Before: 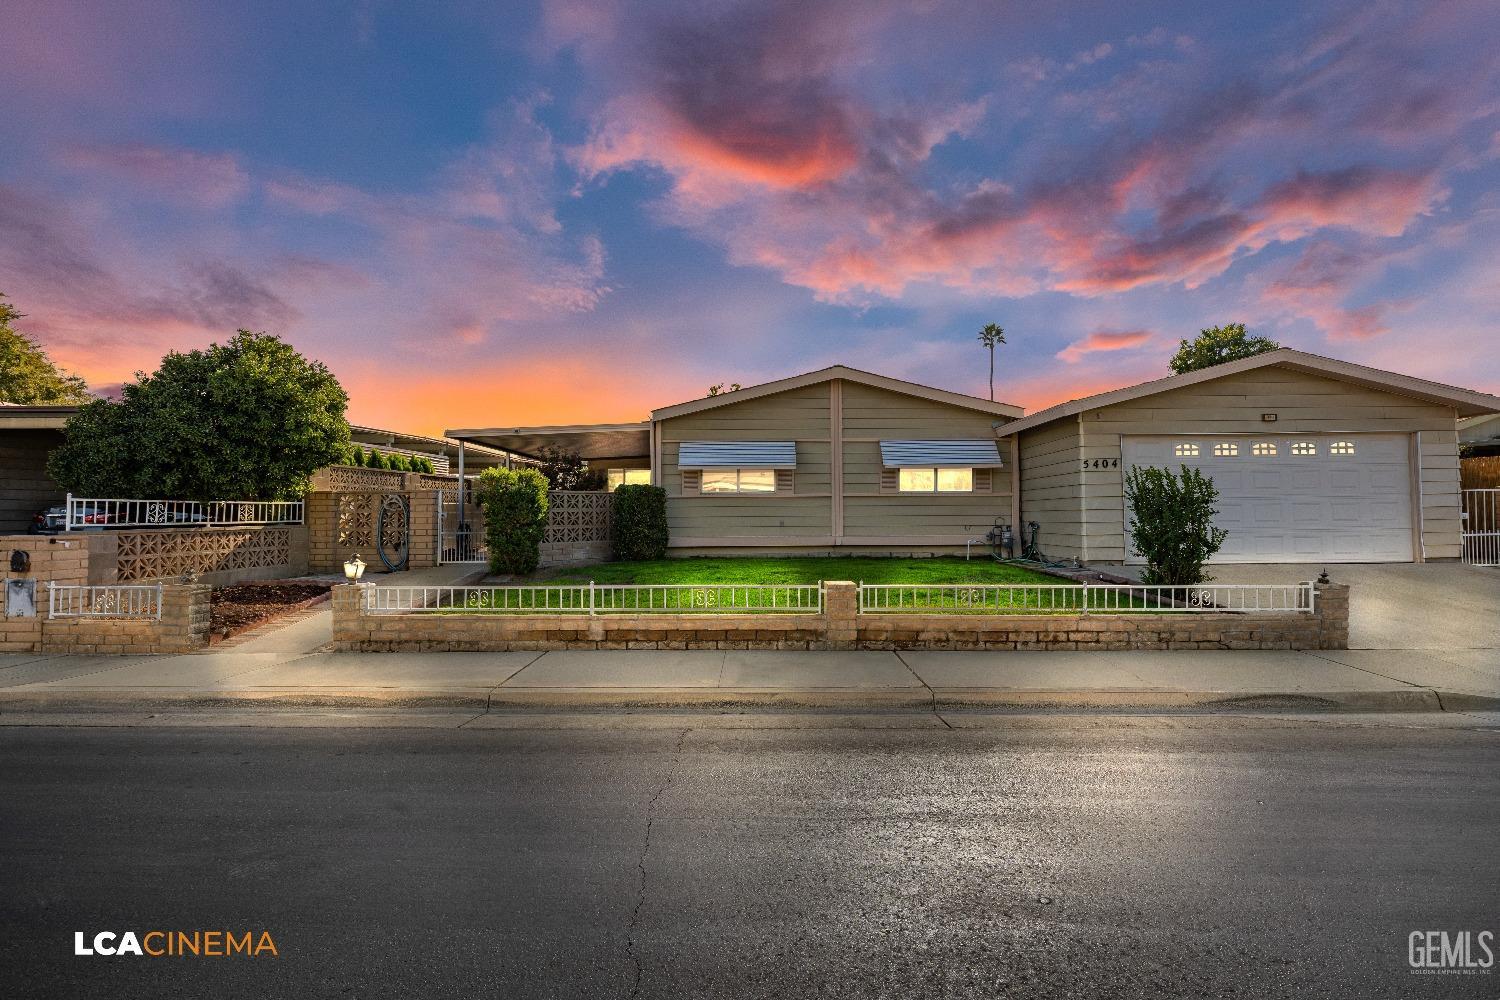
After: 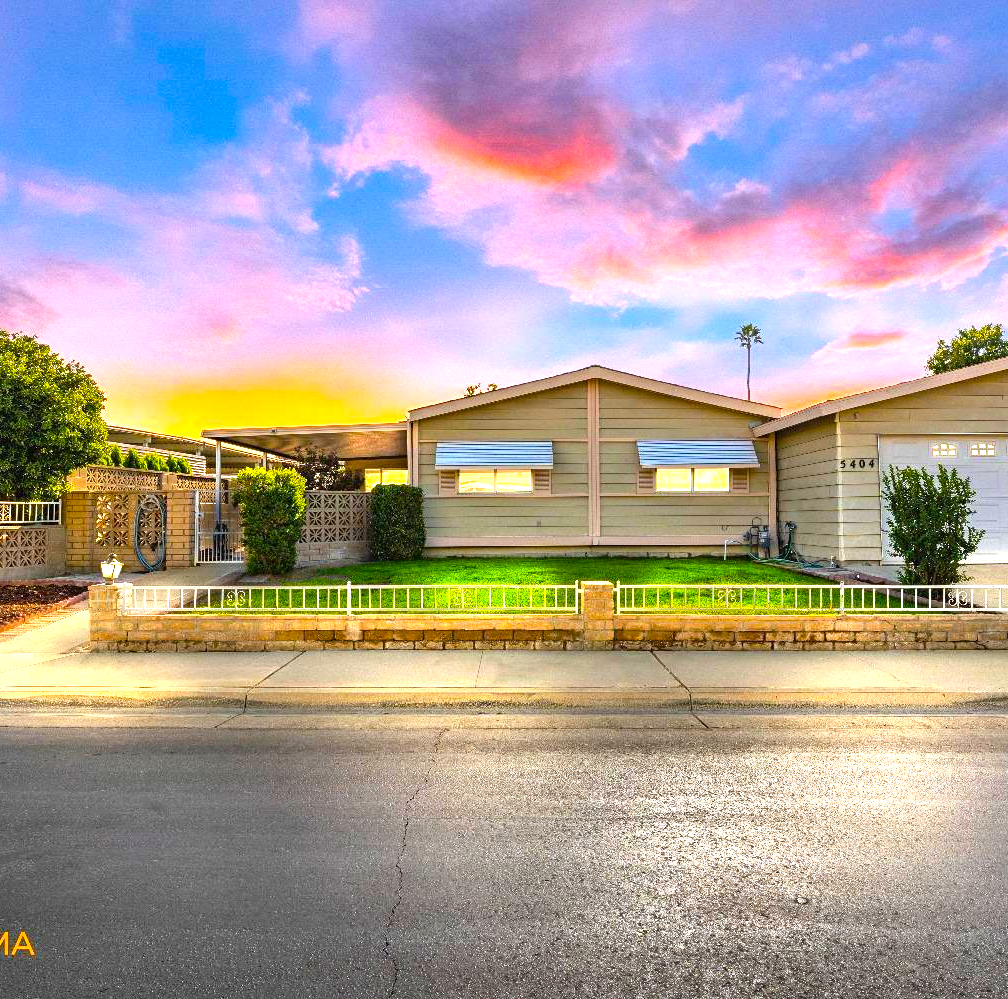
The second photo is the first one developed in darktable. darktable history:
color balance rgb: perceptual saturation grading › global saturation 39.146%, global vibrance 20%
crop and rotate: left 16.246%, right 16.551%
exposure: black level correction 0, exposure 1.438 EV, compensate highlight preservation false
